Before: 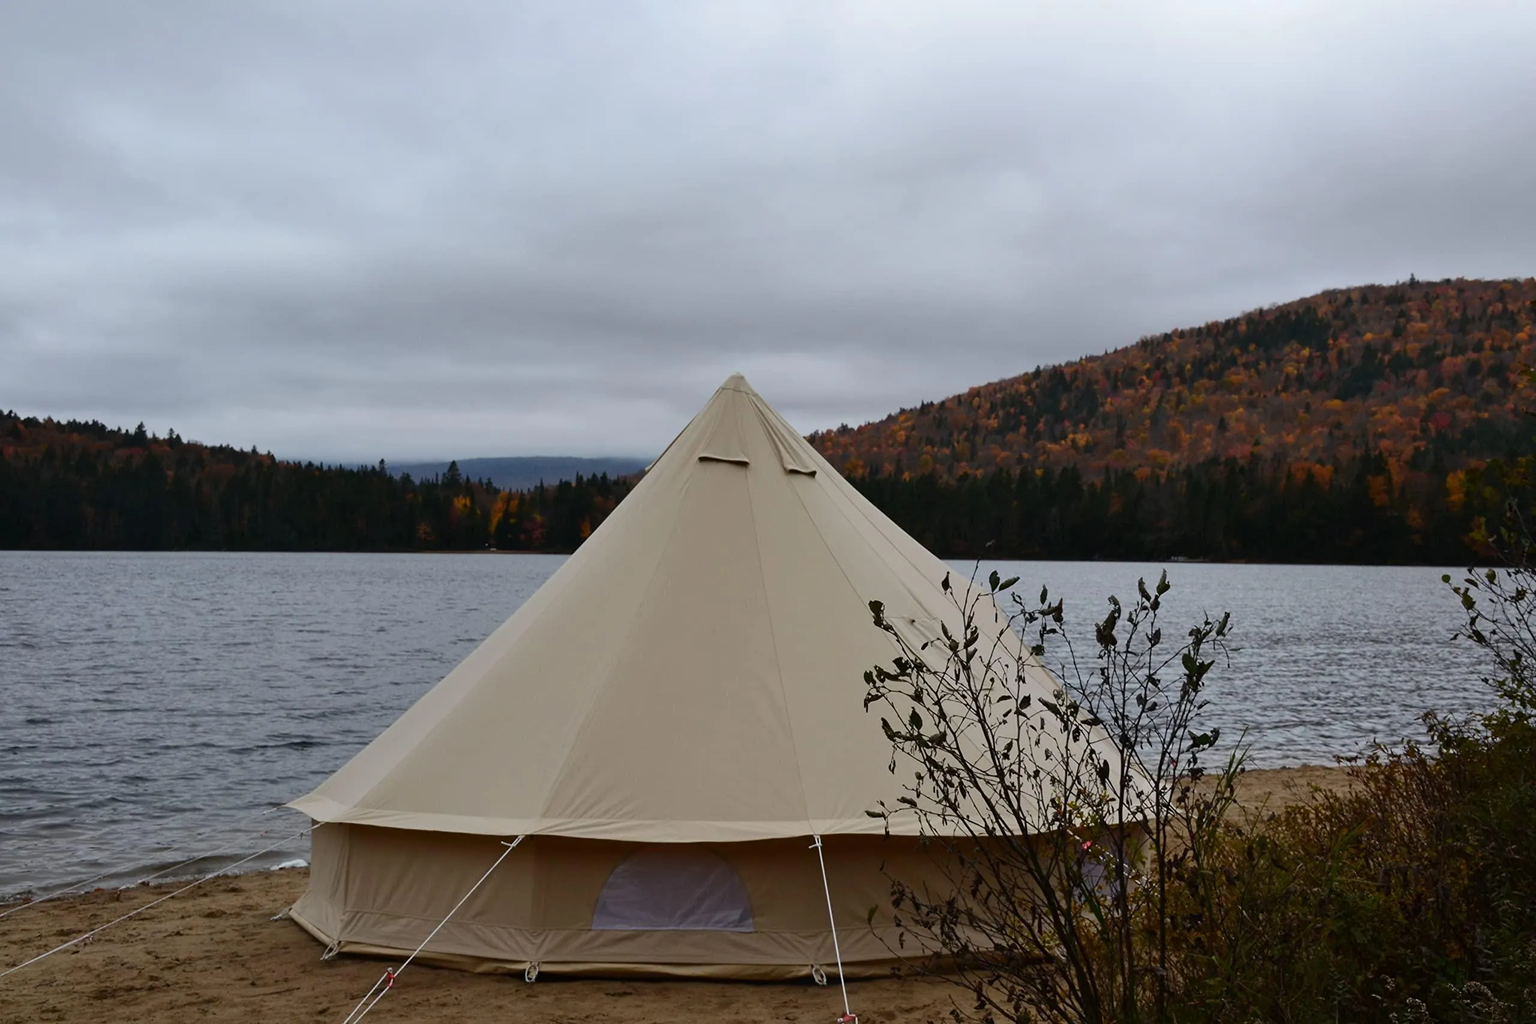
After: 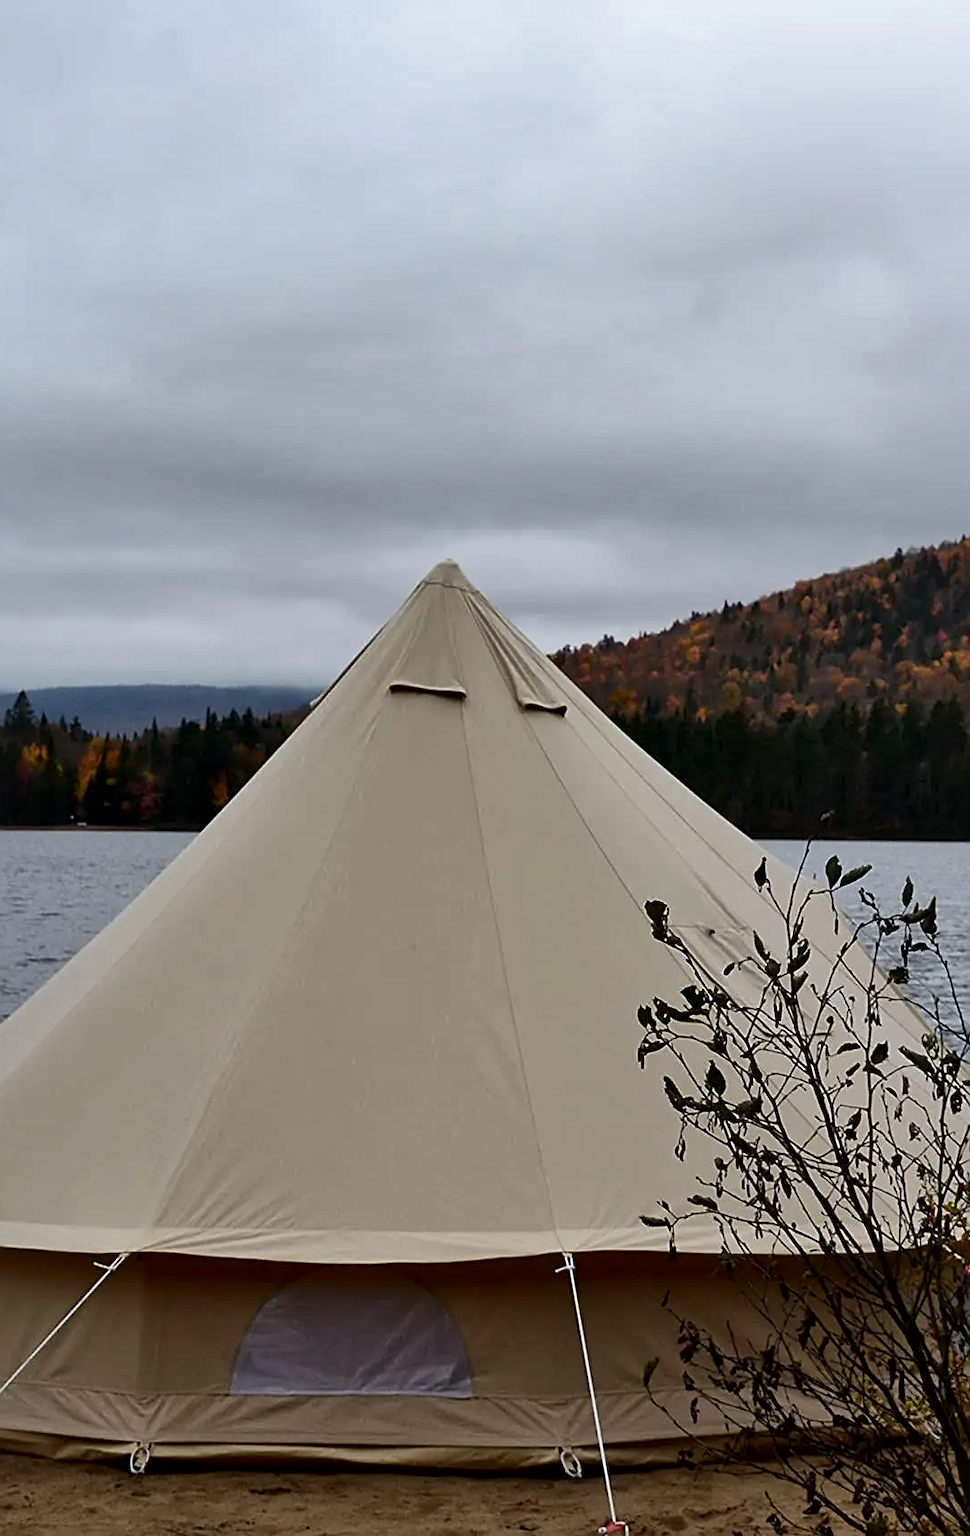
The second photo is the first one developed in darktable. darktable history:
local contrast: mode bilateral grid, contrast 25, coarseness 60, detail 151%, midtone range 0.2
crop: left 28.583%, right 29.231%
sharpen: on, module defaults
